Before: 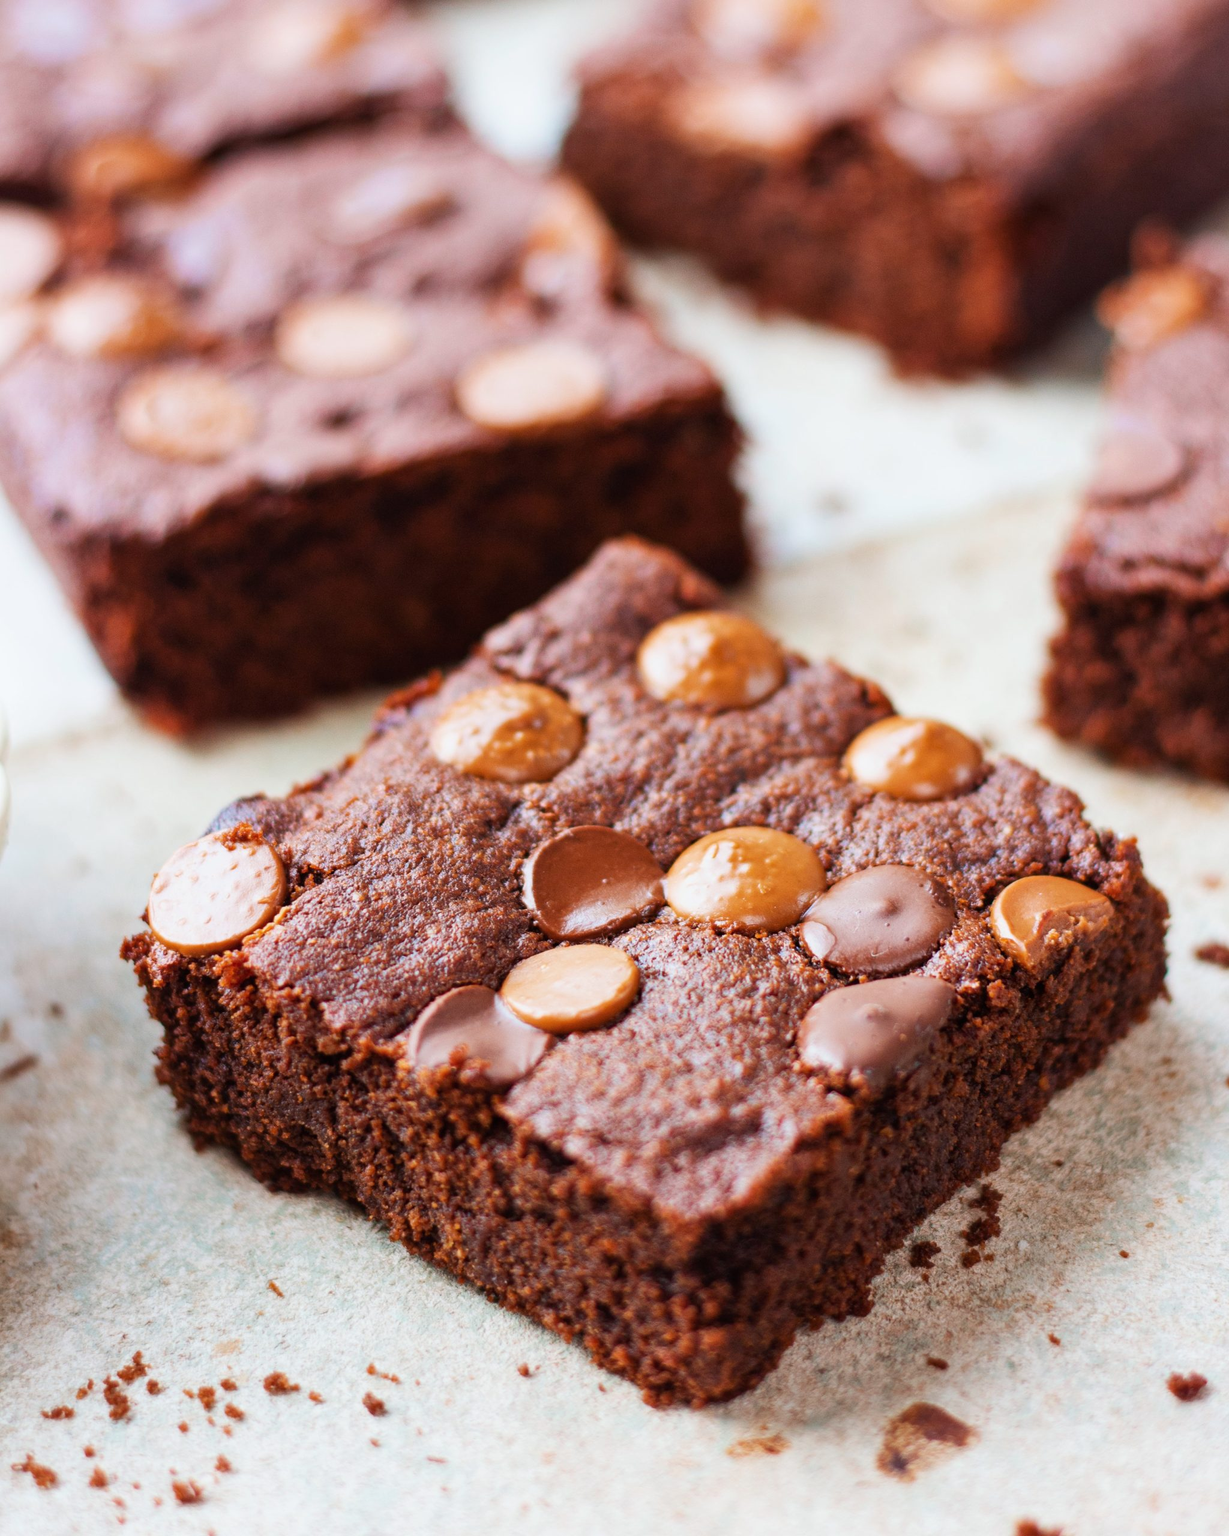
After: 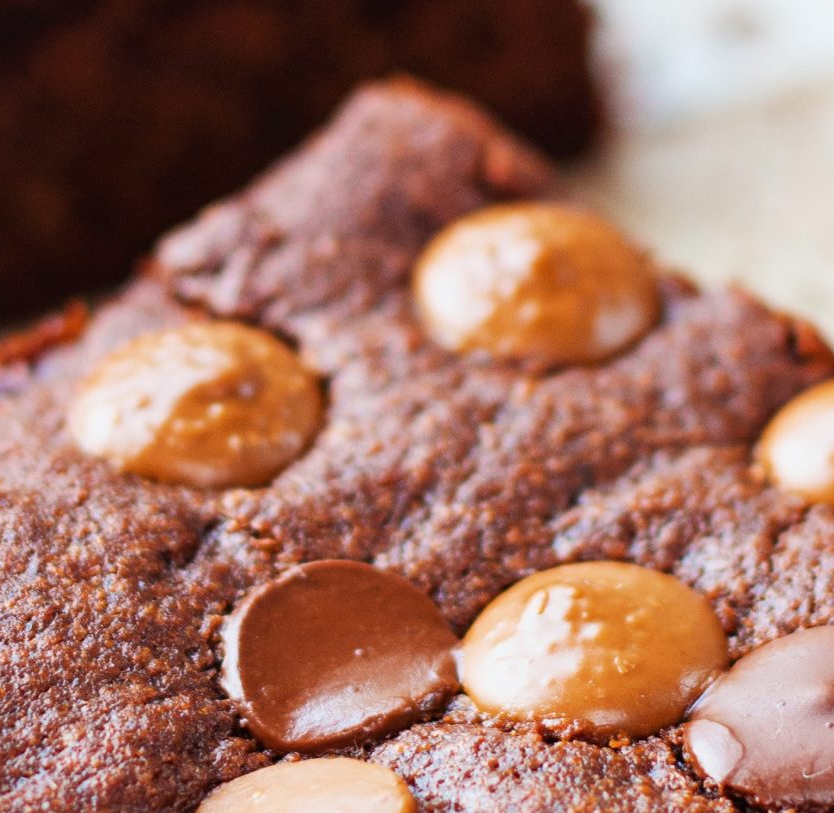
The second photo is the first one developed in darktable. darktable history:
crop: left 31.708%, top 31.886%, right 27.555%, bottom 36.339%
